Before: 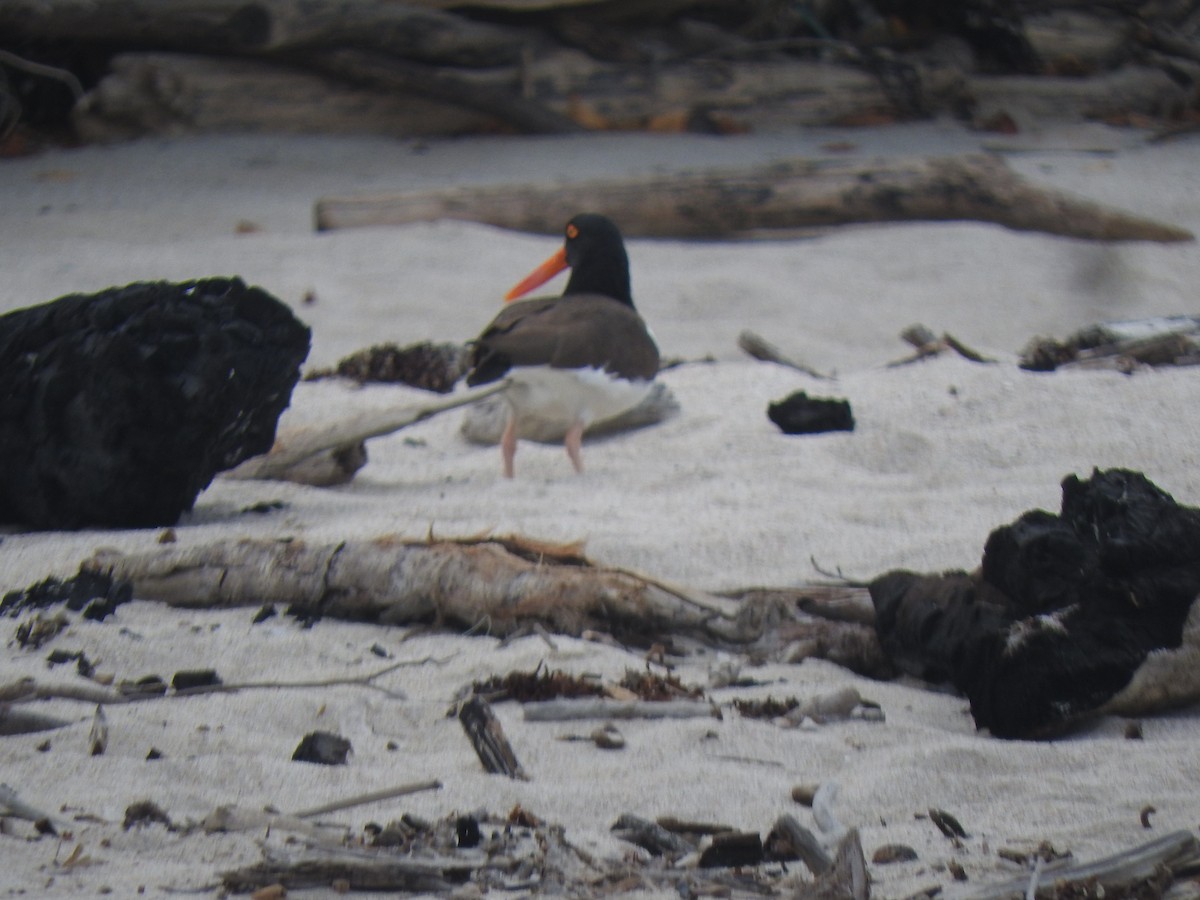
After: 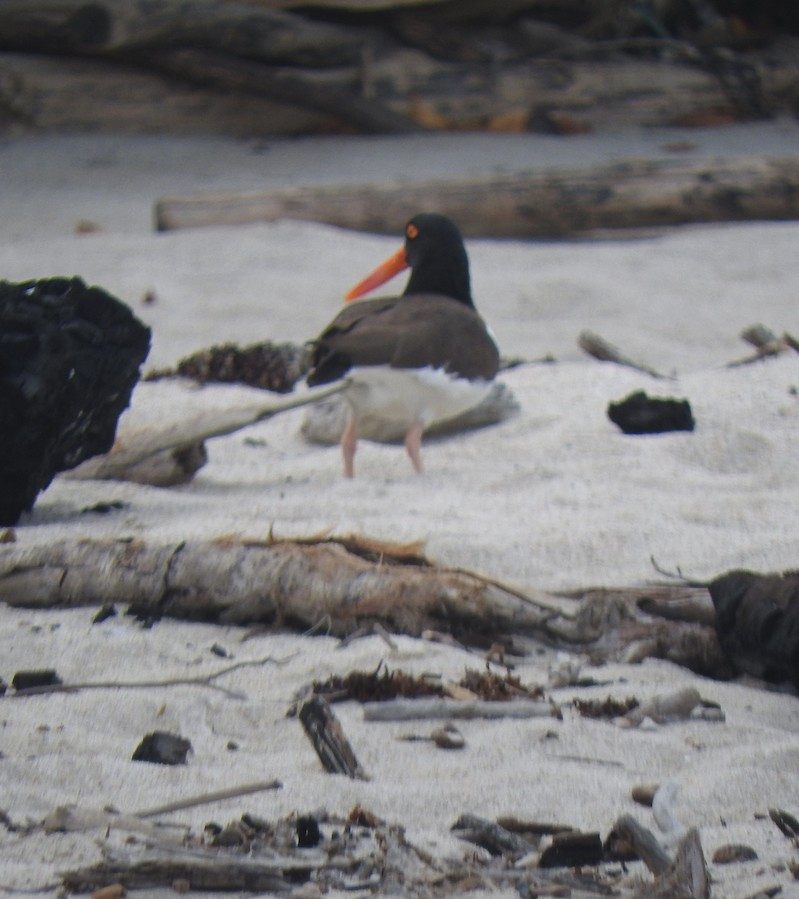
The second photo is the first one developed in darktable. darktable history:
crop and rotate: left 13.337%, right 20.032%
exposure: exposure 0.202 EV, compensate exposure bias true, compensate highlight preservation false
